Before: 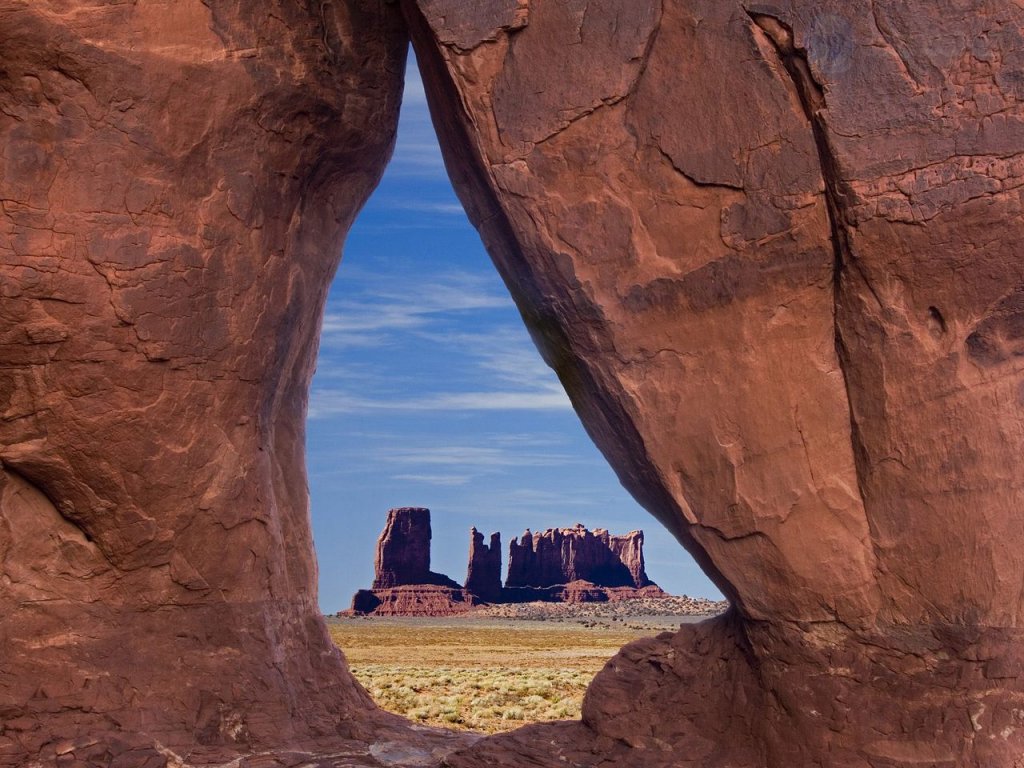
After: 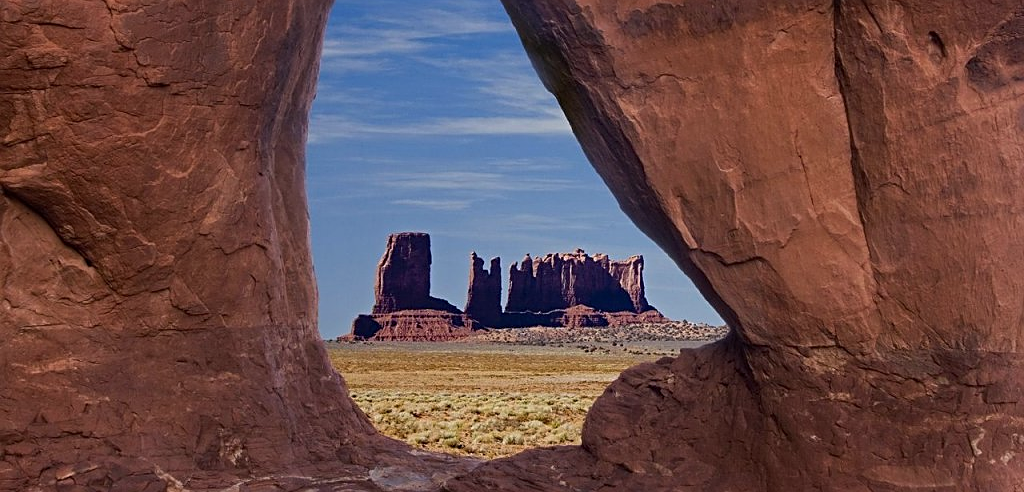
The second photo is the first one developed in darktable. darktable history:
sharpen: on, module defaults
crop and rotate: top 35.857%
exposure: exposure -0.289 EV, compensate highlight preservation false
